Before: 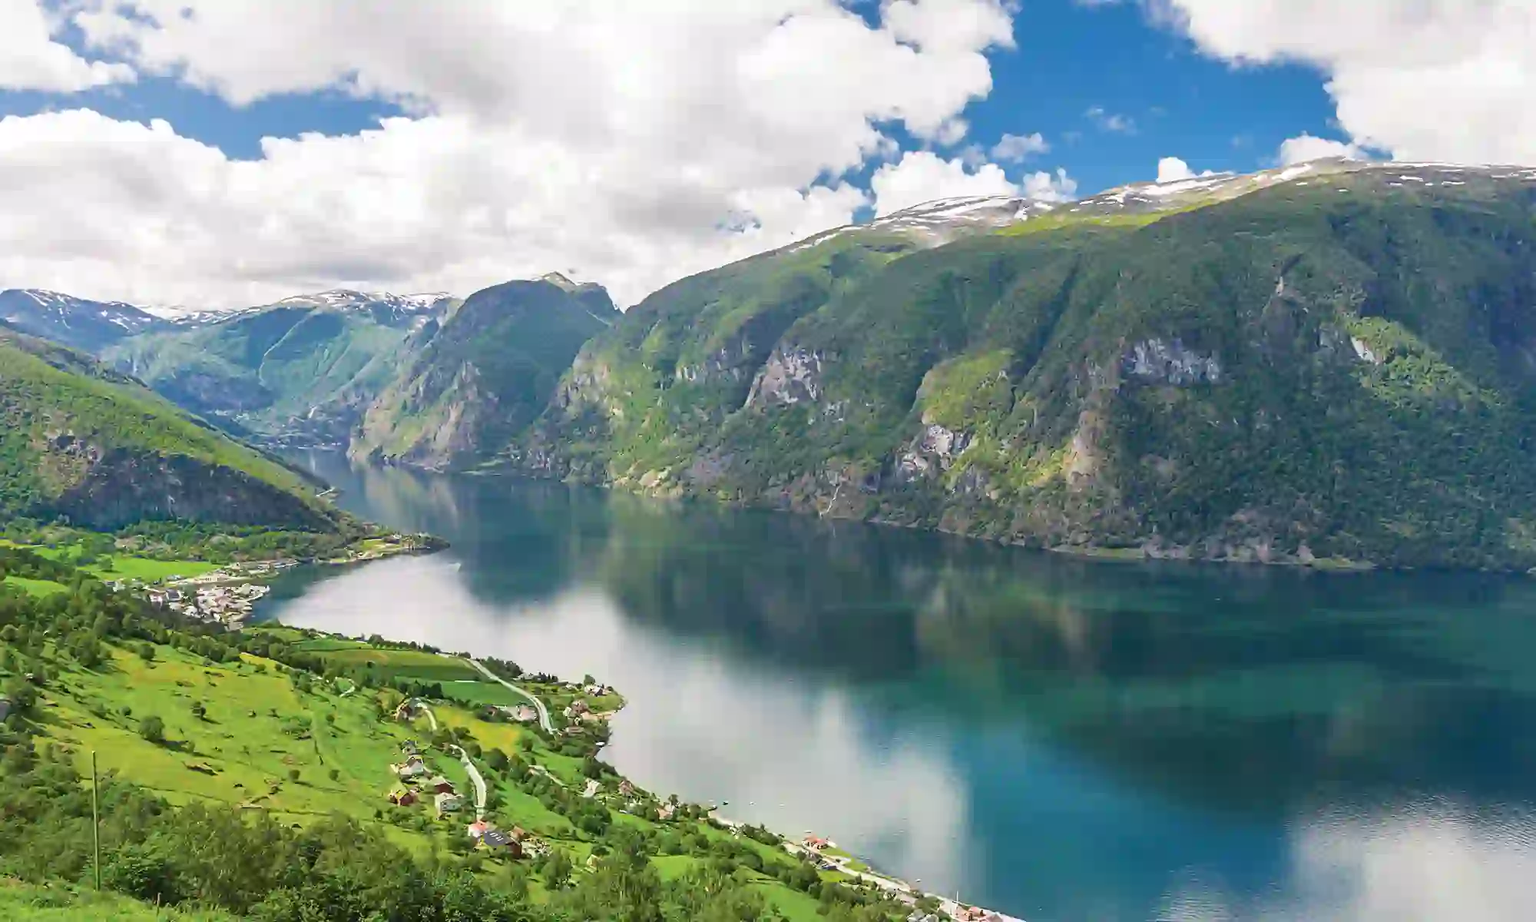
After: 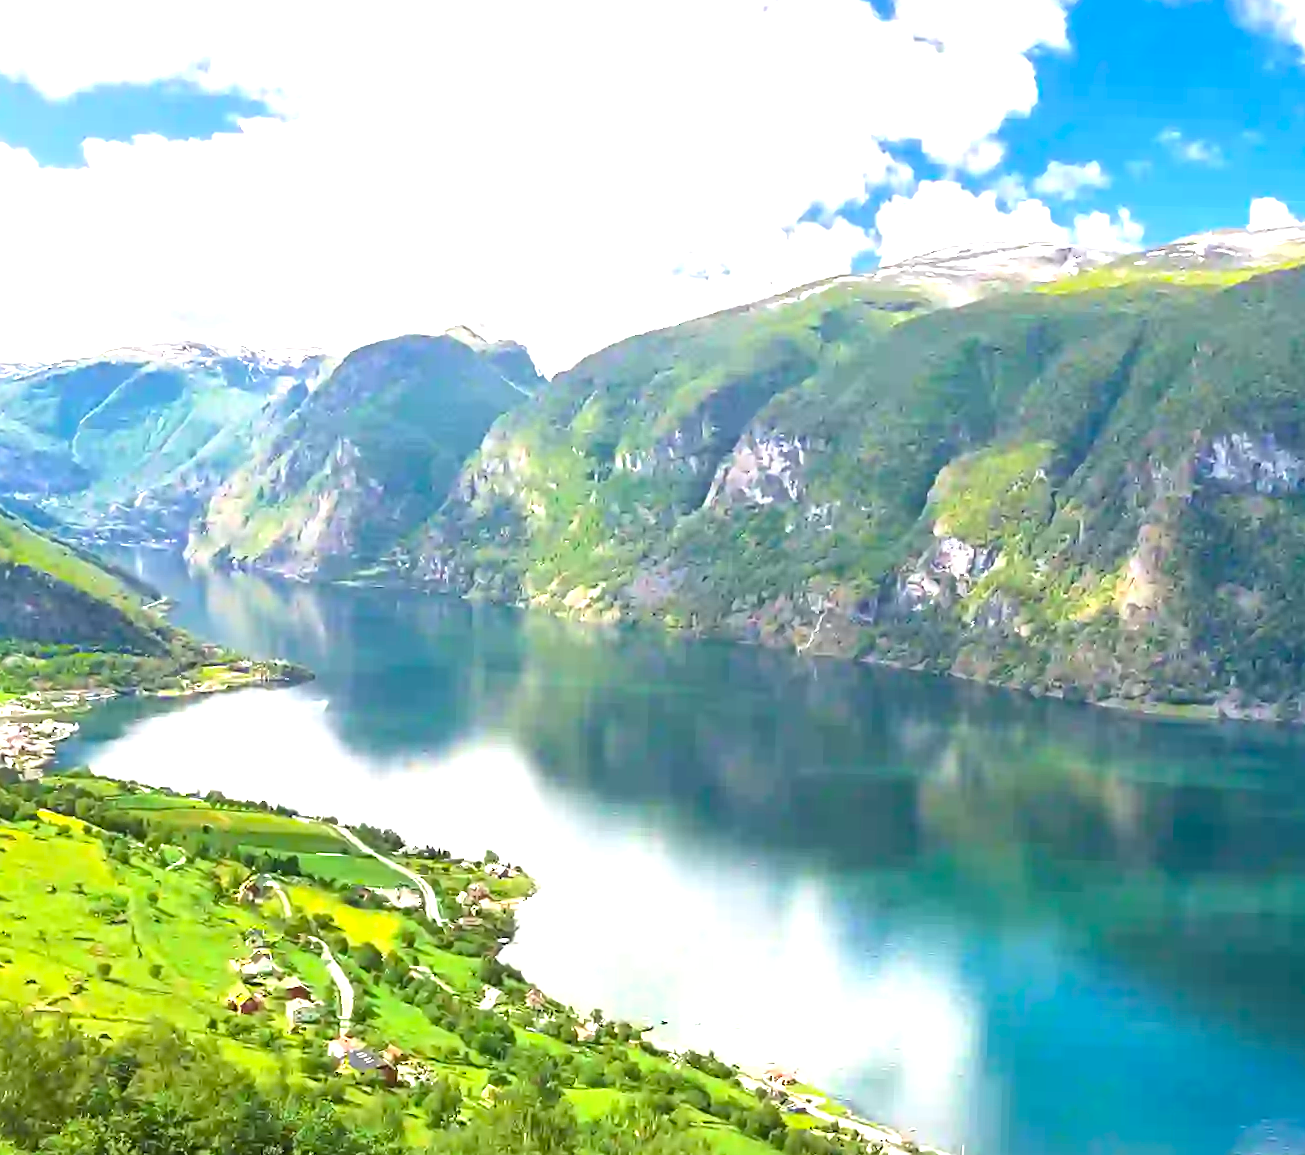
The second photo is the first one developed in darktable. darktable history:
exposure: black level correction 0, exposure 1.1 EV, compensate exposure bias true, compensate highlight preservation false
crop and rotate: left 12.673%, right 20.66%
color balance rgb: perceptual saturation grading › global saturation 10%, global vibrance 20%
rotate and perspective: rotation 1.57°, crop left 0.018, crop right 0.982, crop top 0.039, crop bottom 0.961
